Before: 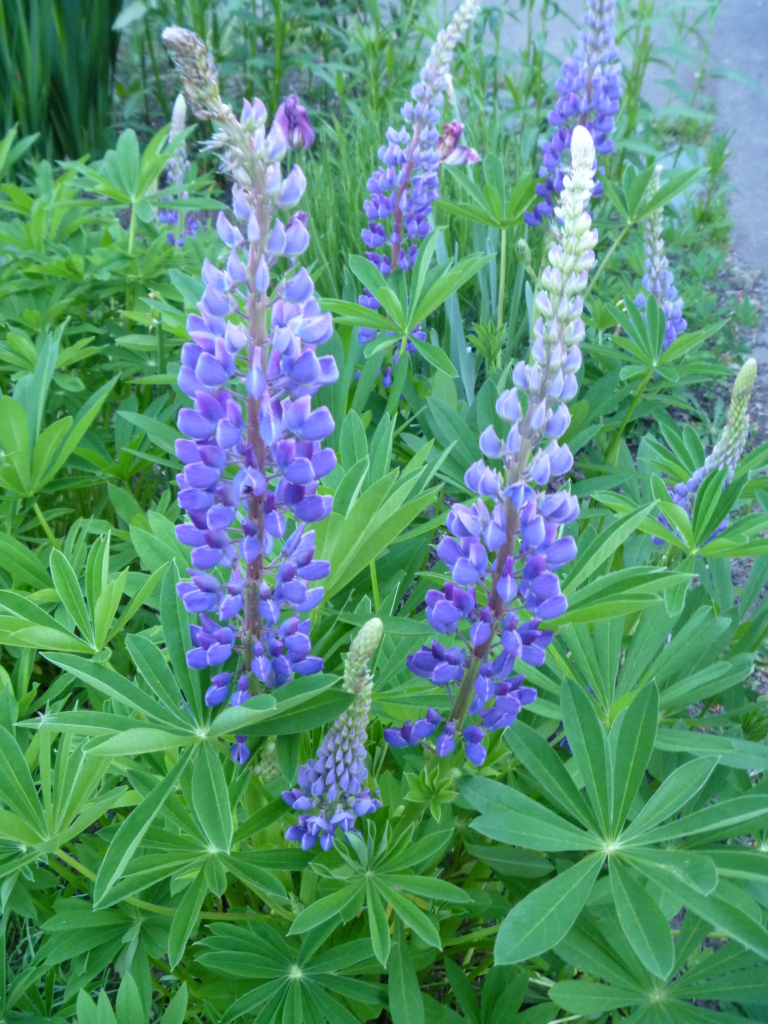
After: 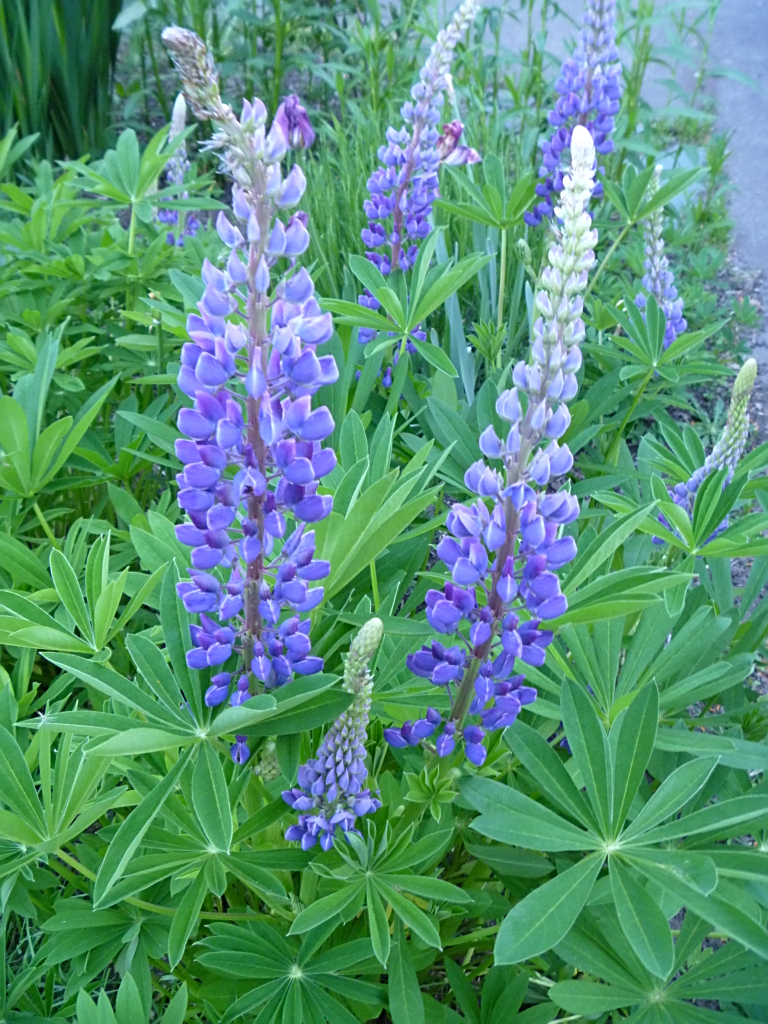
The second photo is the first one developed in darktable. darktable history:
sharpen: on, module defaults
white balance: red 1.009, blue 1.027
